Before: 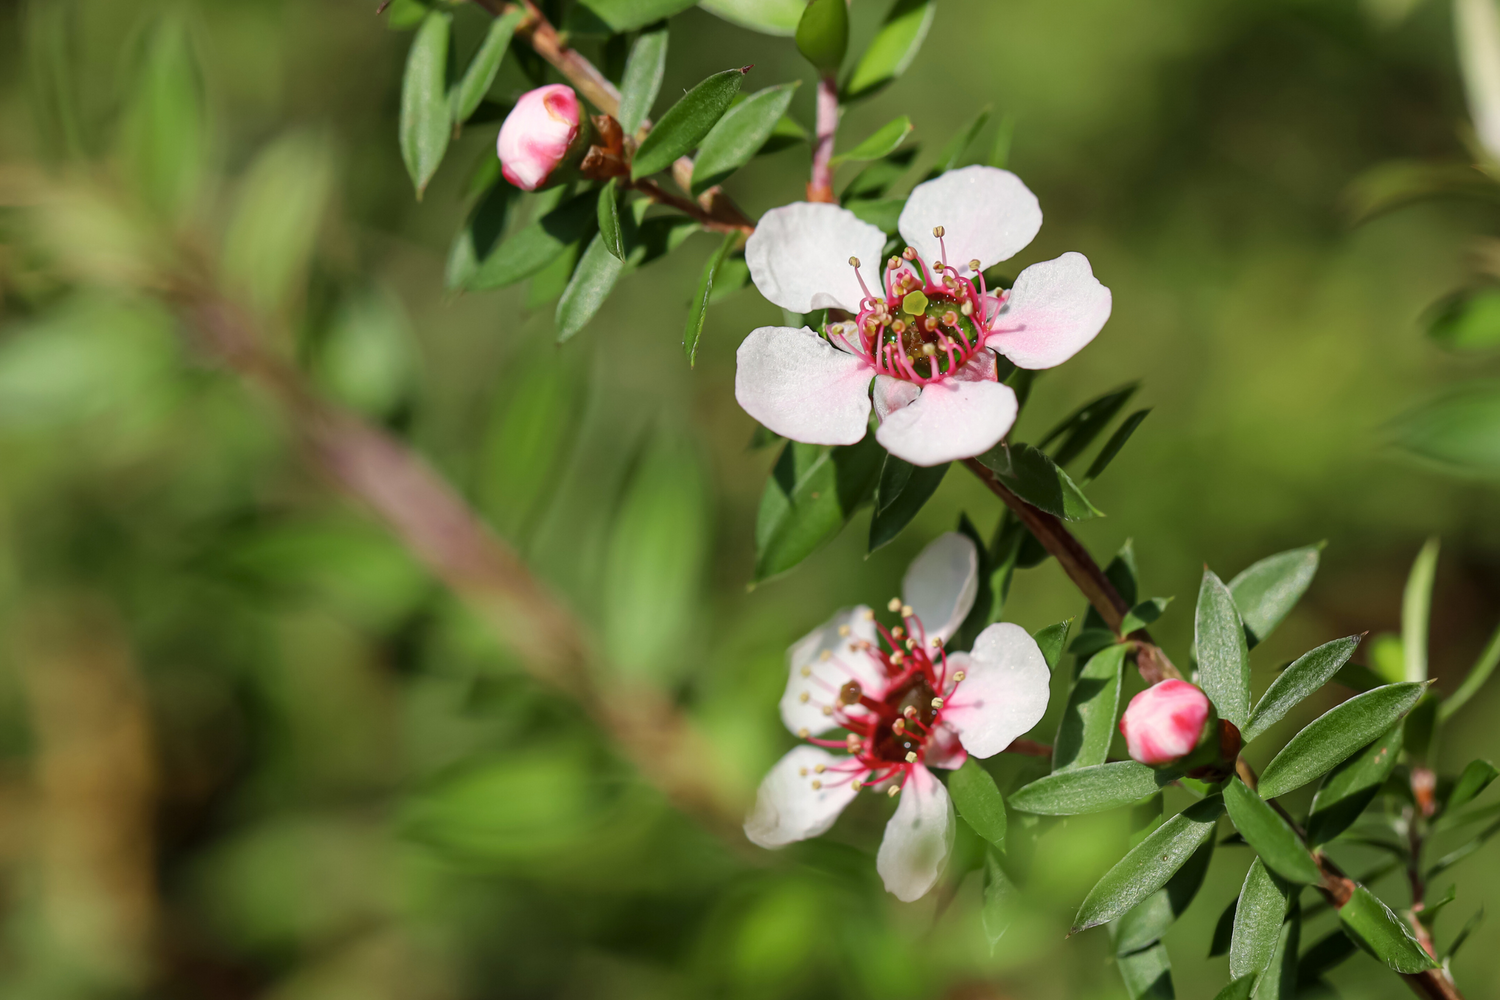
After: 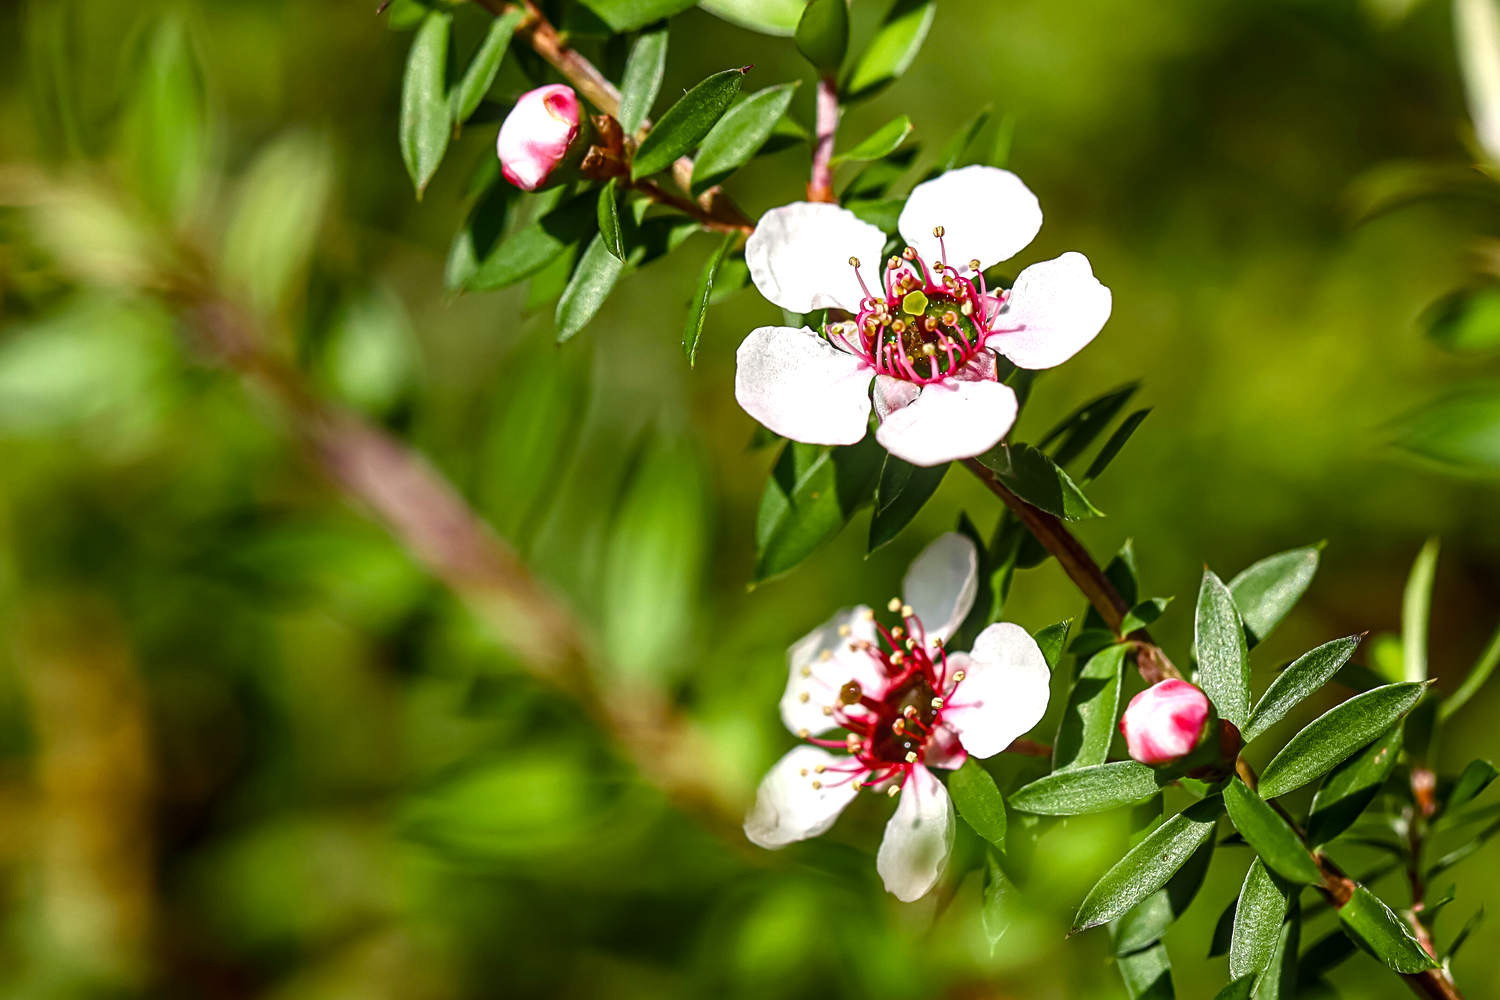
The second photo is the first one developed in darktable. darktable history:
sharpen: on, module defaults
local contrast: detail 130%
color balance rgb: global offset › luminance 0.529%, perceptual saturation grading › global saturation 20%, perceptual saturation grading › highlights -25.533%, perceptual saturation grading › shadows 50.211%, perceptual brilliance grading › global brilliance 14.926%, perceptual brilliance grading › shadows -35.499%, global vibrance 20%
